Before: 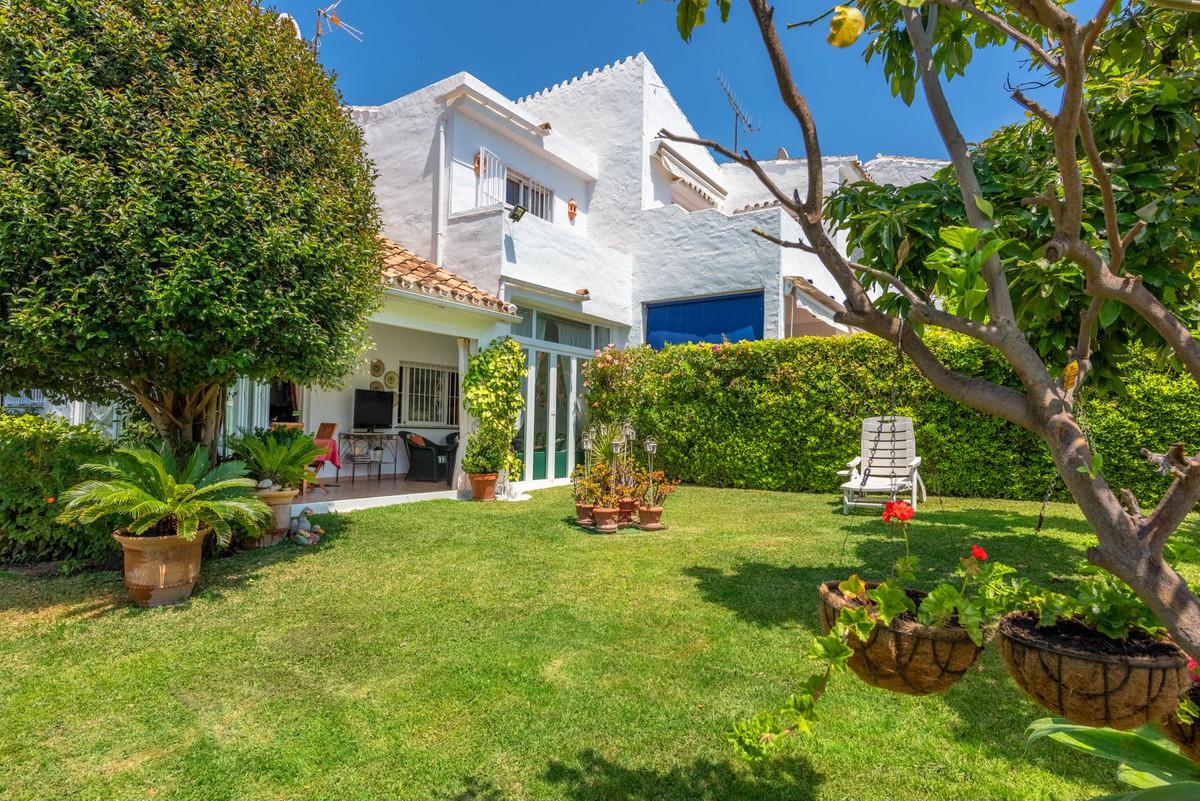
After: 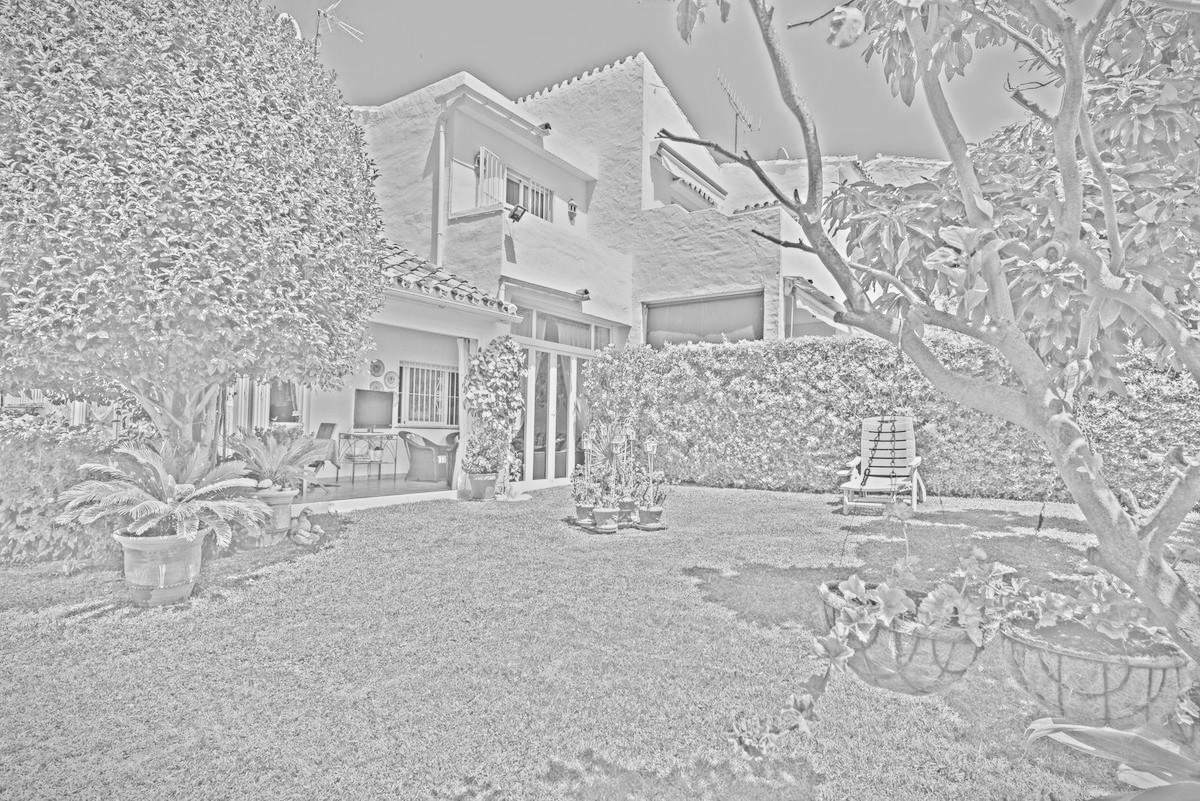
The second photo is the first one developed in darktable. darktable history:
highpass: sharpness 25.84%, contrast boost 14.94%
exposure: exposure 0.6 EV, compensate highlight preservation false
vignetting: fall-off start 100%, brightness -0.282, width/height ratio 1.31
base curve: curves: ch0 [(0, 0.003) (0.001, 0.002) (0.006, 0.004) (0.02, 0.022) (0.048, 0.086) (0.094, 0.234) (0.162, 0.431) (0.258, 0.629) (0.385, 0.8) (0.548, 0.918) (0.751, 0.988) (1, 1)], preserve colors none
